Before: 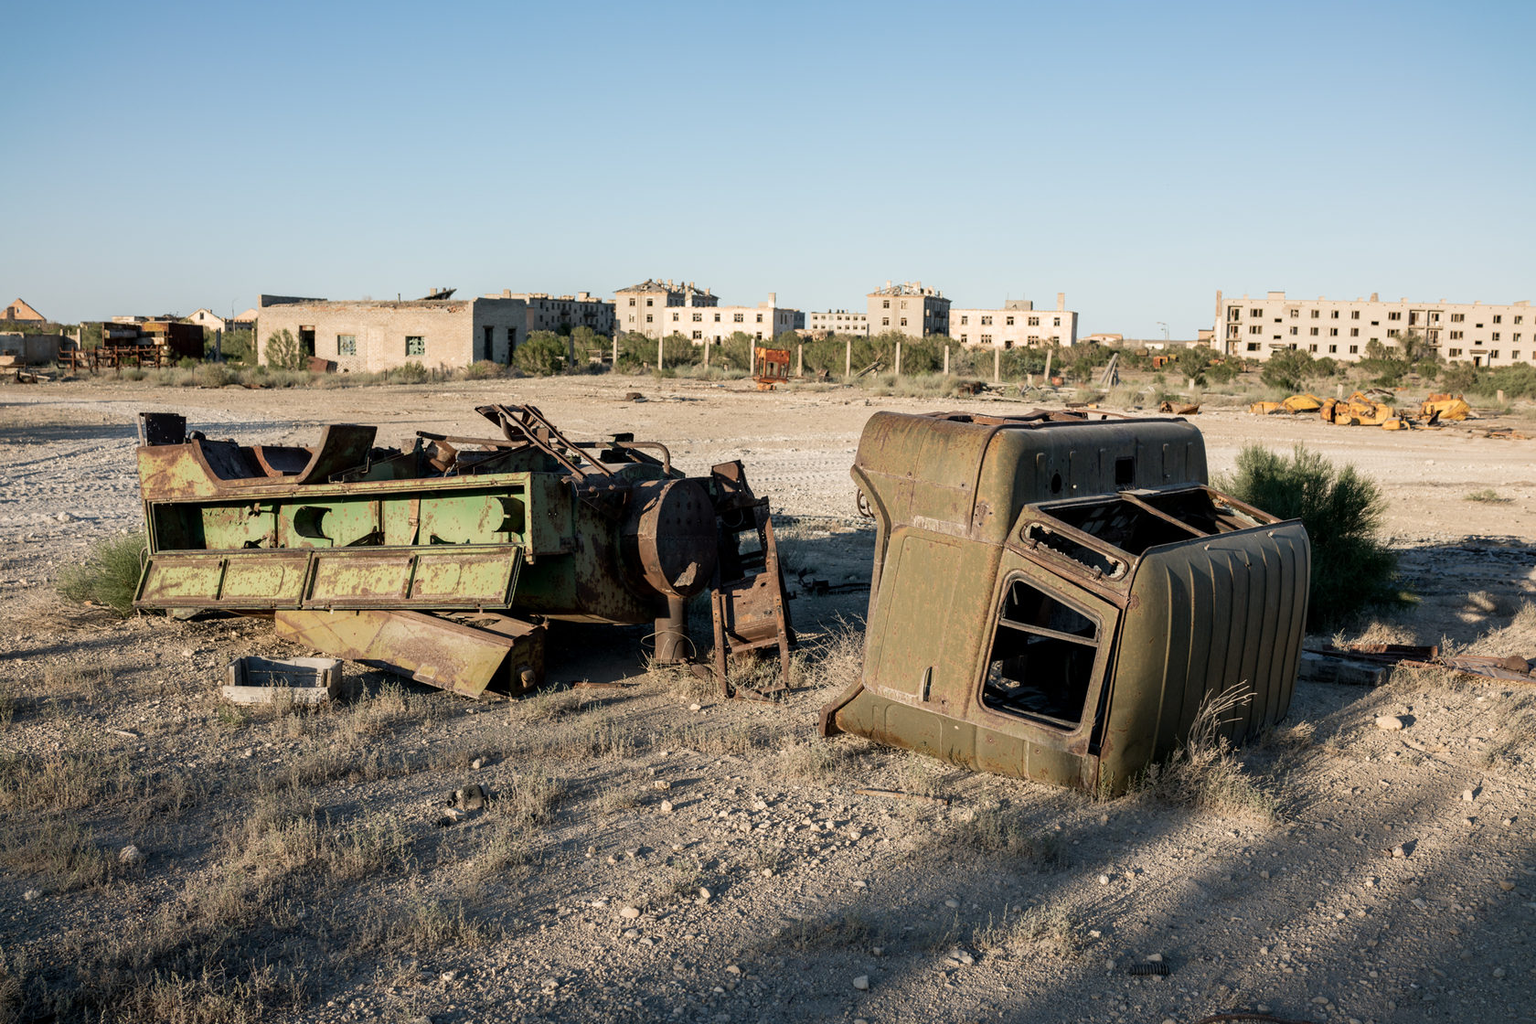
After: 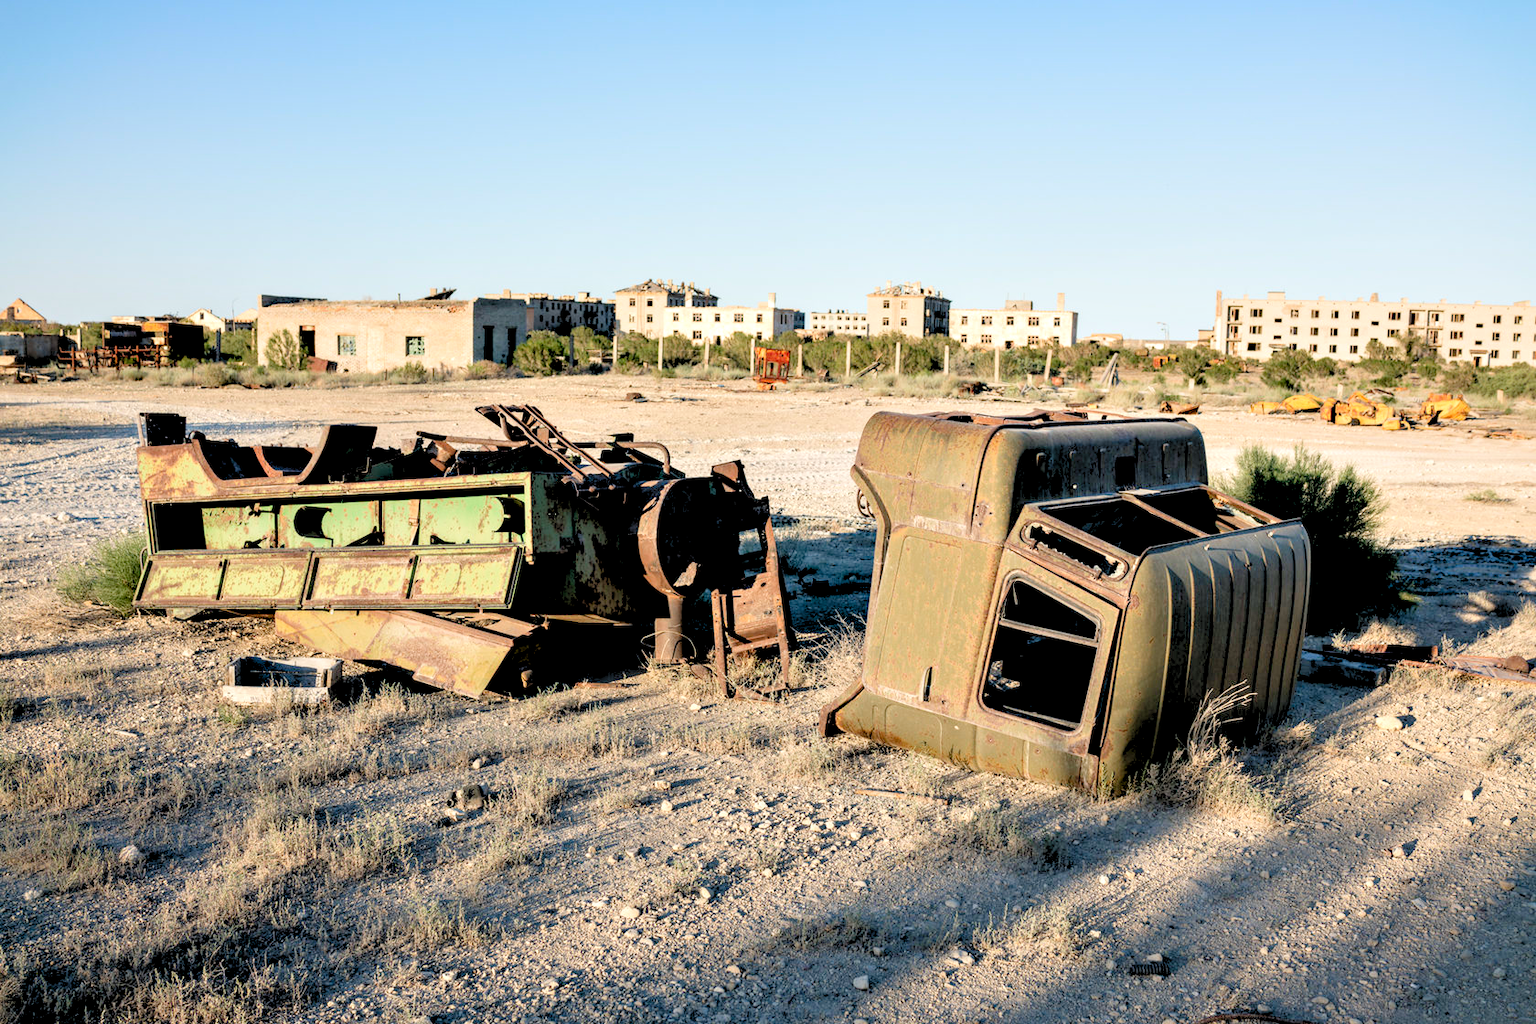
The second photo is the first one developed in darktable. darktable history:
haze removal: strength 0.02, distance 0.25, compatibility mode true, adaptive false
levels: levels [0.072, 0.414, 0.976]
contrast equalizer: octaves 7, y [[0.528, 0.548, 0.563, 0.562, 0.546, 0.526], [0.55 ×6], [0 ×6], [0 ×6], [0 ×6]]
